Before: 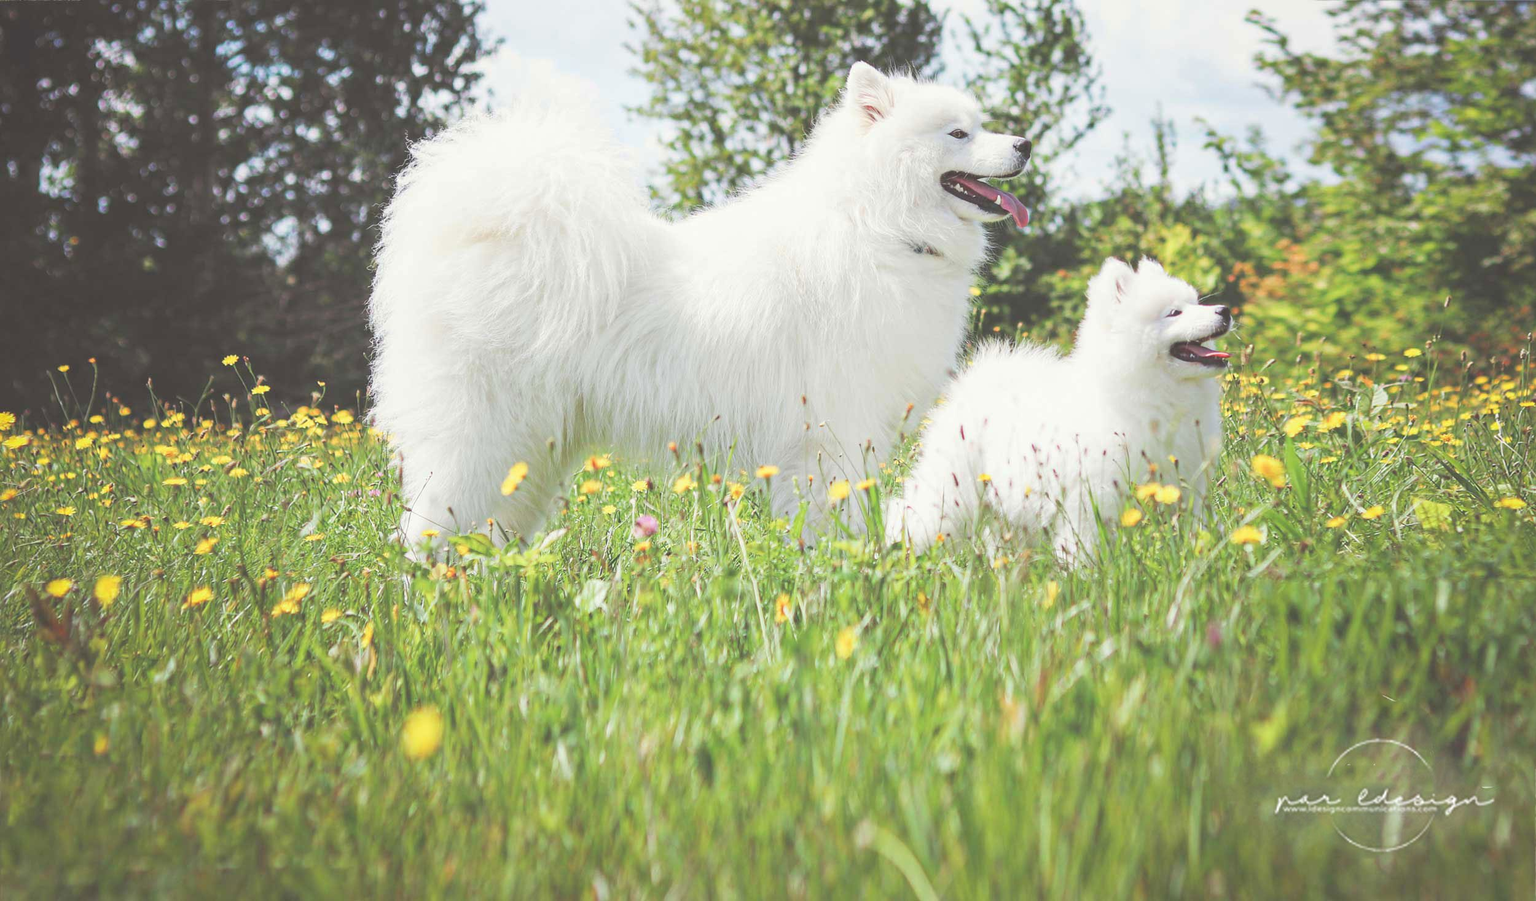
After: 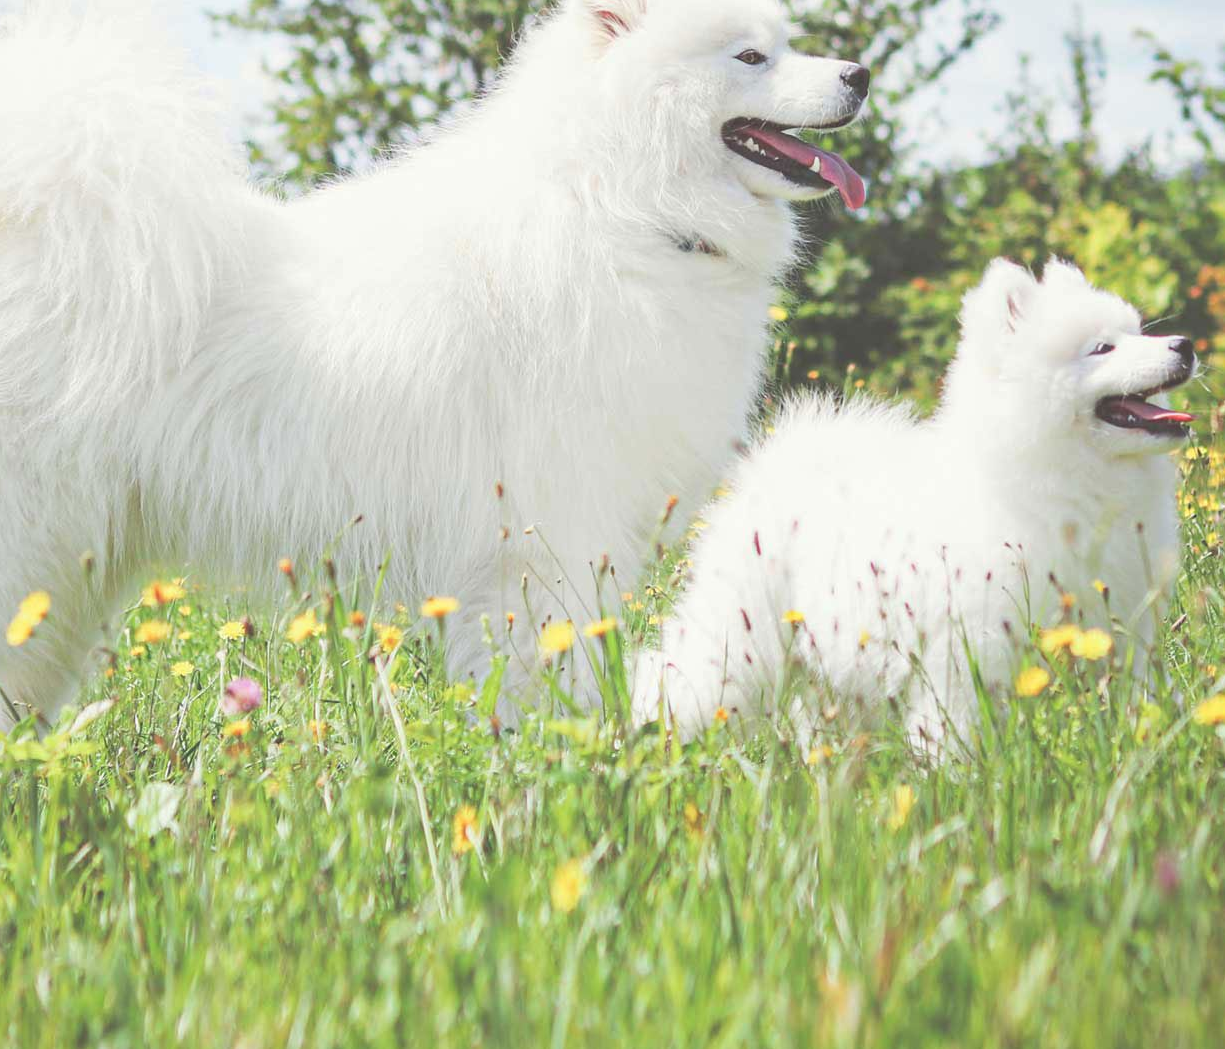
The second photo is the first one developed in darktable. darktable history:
crop: left 32.382%, top 10.99%, right 18.607%, bottom 17.475%
